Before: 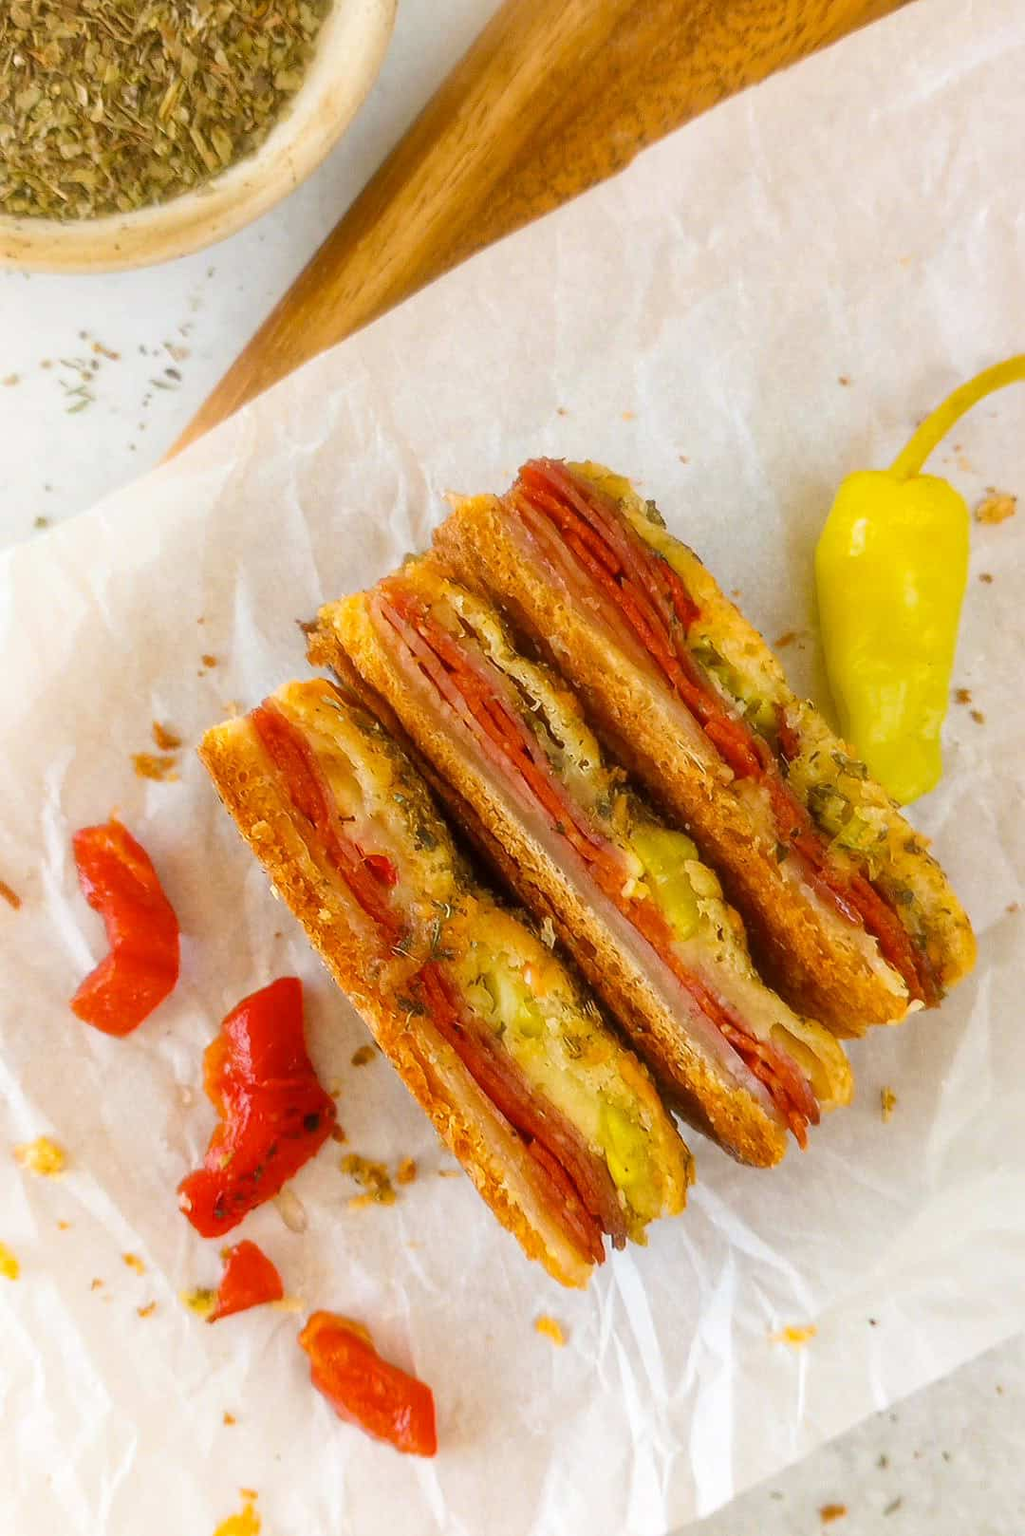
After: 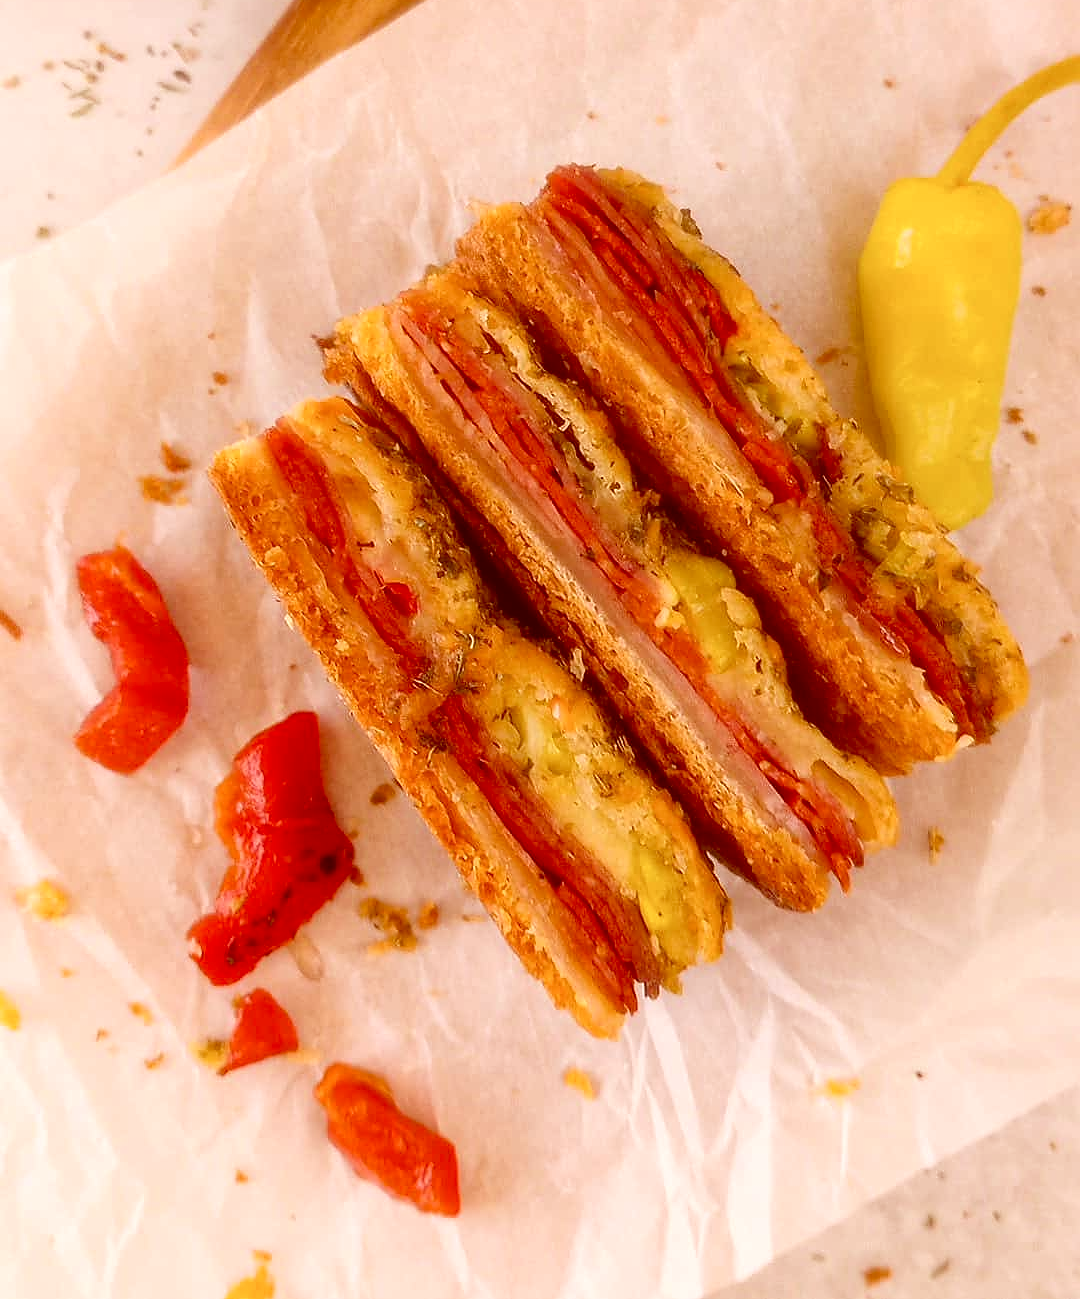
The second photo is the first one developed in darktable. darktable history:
crop and rotate: top 19.707%
sharpen: radius 0.984, amount 0.614
color correction: highlights a* 9.29, highlights b* 9.09, shadows a* 39.88, shadows b* 39.97, saturation 0.792
